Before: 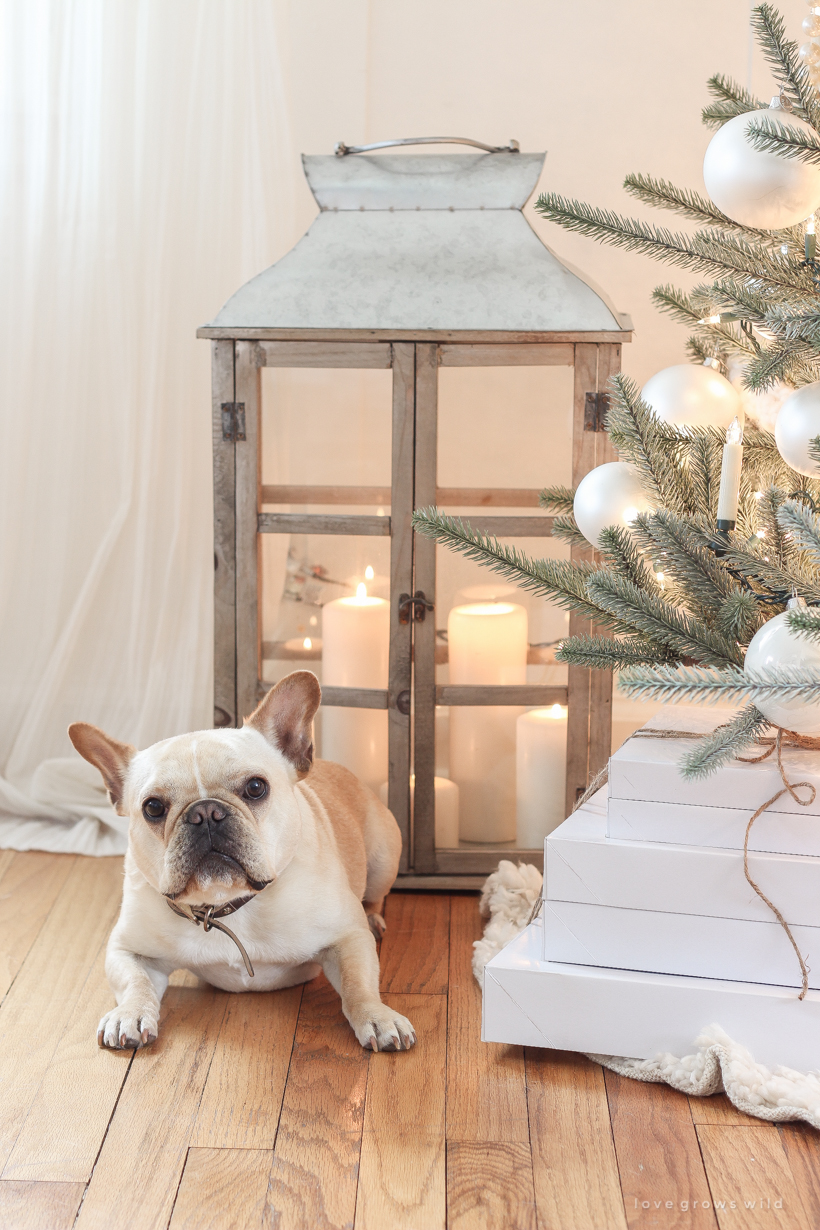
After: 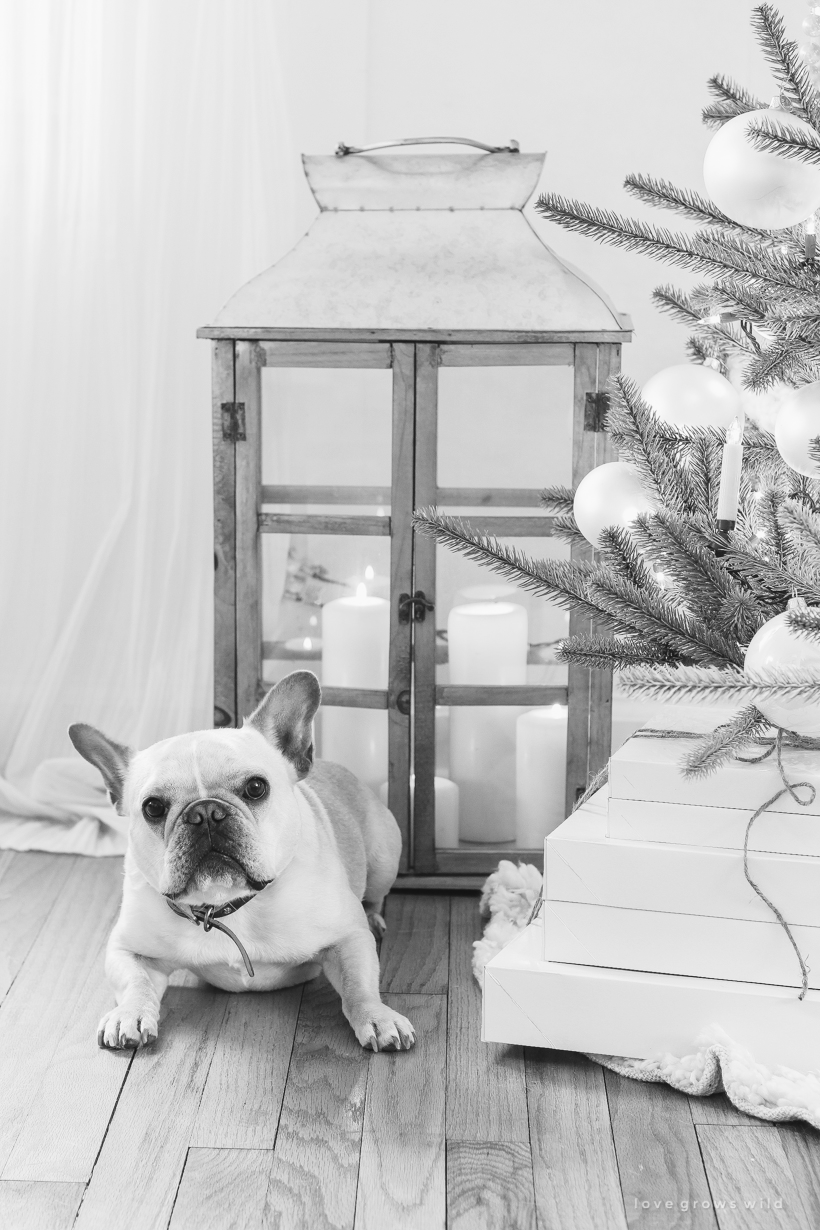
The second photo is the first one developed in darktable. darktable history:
tone curve: curves: ch0 [(0, 0.032) (0.181, 0.156) (0.751, 0.829) (1, 1)], color space Lab, linked channels, preserve colors none
color calibration "t3mujinpack channel mixer": output gray [0.31, 0.36, 0.33, 0], gray › normalize channels true, illuminant same as pipeline (D50), adaptation XYZ, x 0.346, y 0.359, gamut compression 0
